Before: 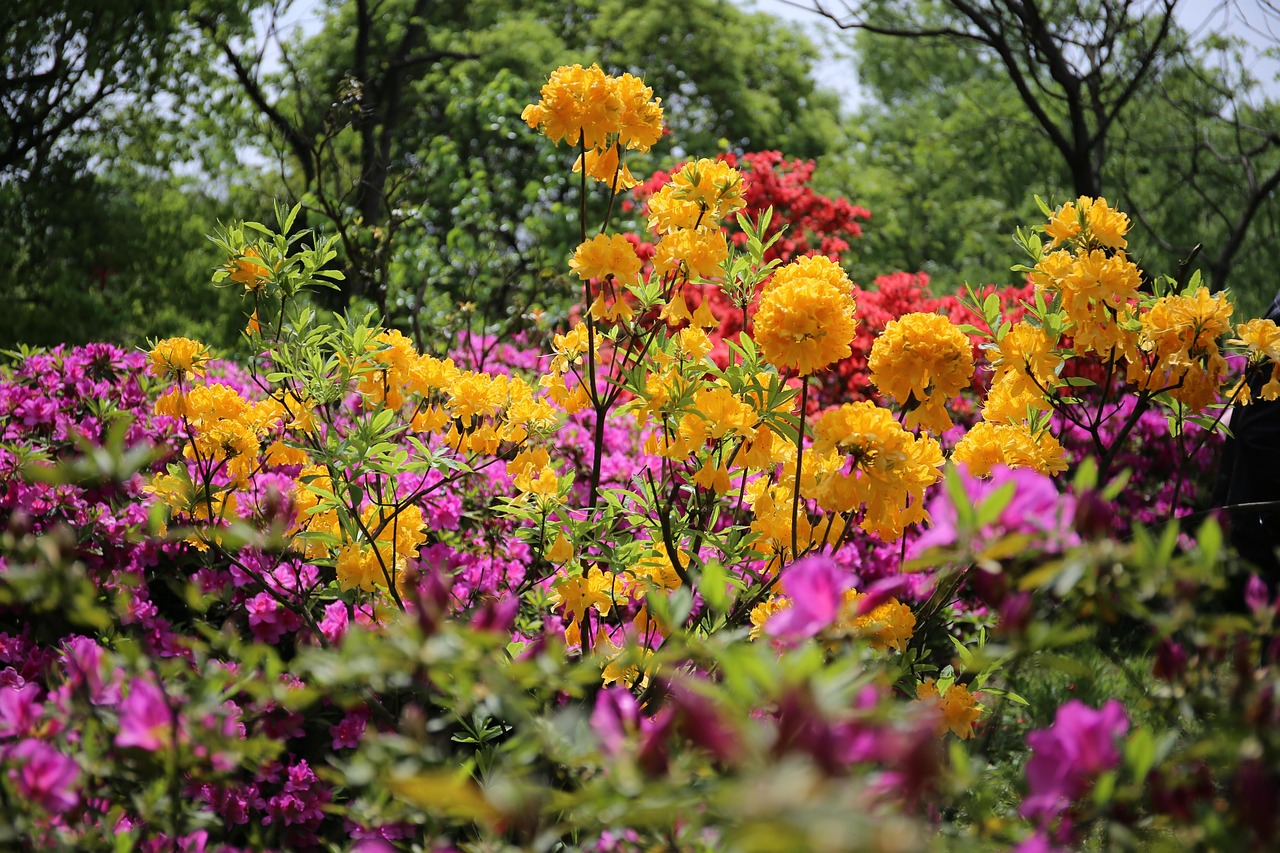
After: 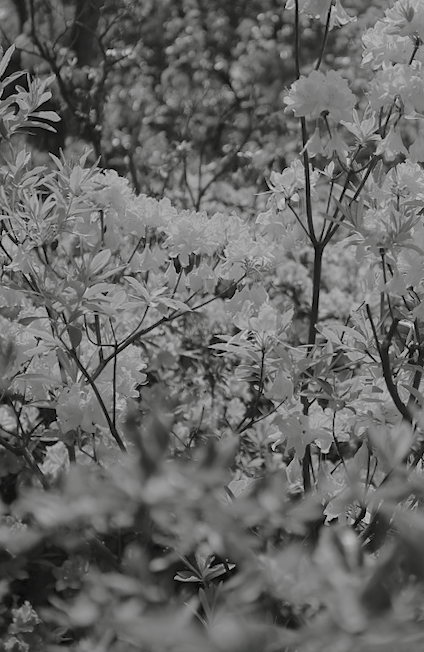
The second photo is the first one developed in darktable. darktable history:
color balance rgb: shadows lift › chroma 1%, shadows lift › hue 113°, highlights gain › chroma 0.2%, highlights gain › hue 333°, perceptual saturation grading › global saturation 20%, perceptual saturation grading › highlights -50%, perceptual saturation grading › shadows 25%, contrast -30%
crop and rotate: left 21.77%, top 18.528%, right 44.676%, bottom 2.997%
rotate and perspective: rotation -1°, crop left 0.011, crop right 0.989, crop top 0.025, crop bottom 0.975
color calibration: output gray [0.267, 0.423, 0.267, 0], illuminant same as pipeline (D50), adaptation none (bypass)
shadows and highlights: shadows 0, highlights 40
